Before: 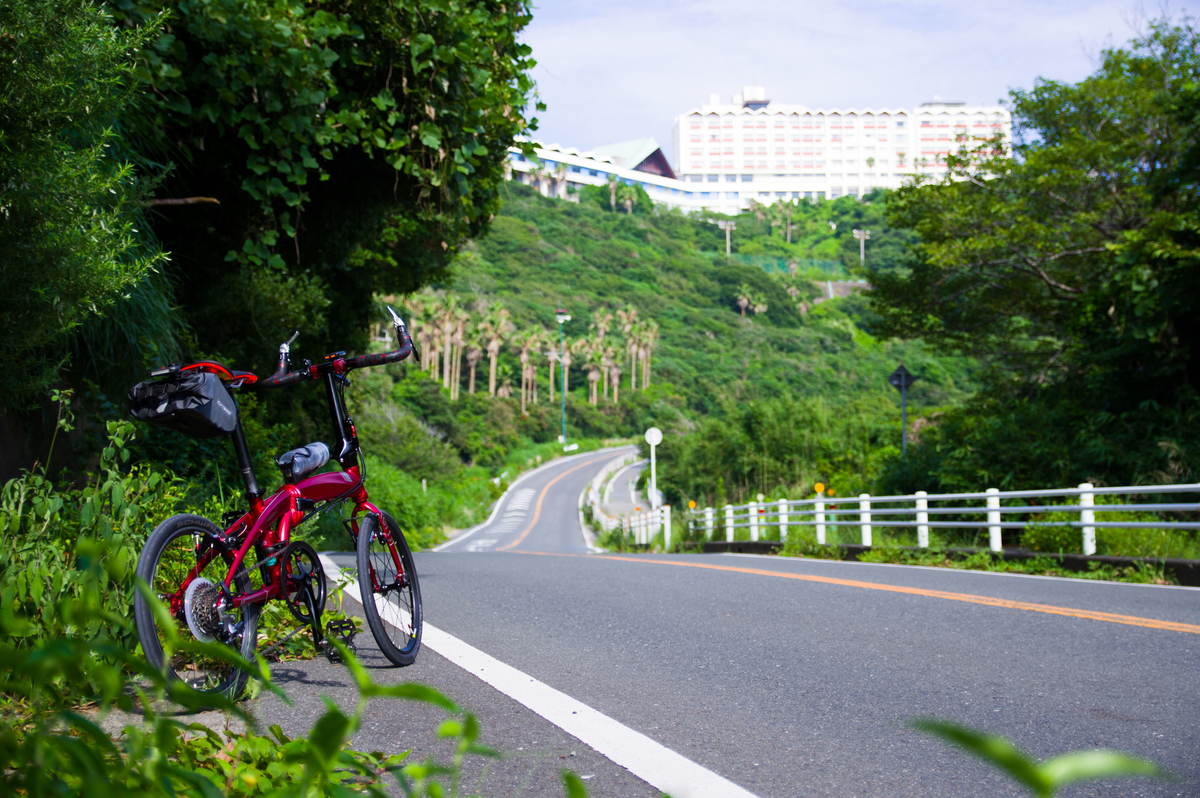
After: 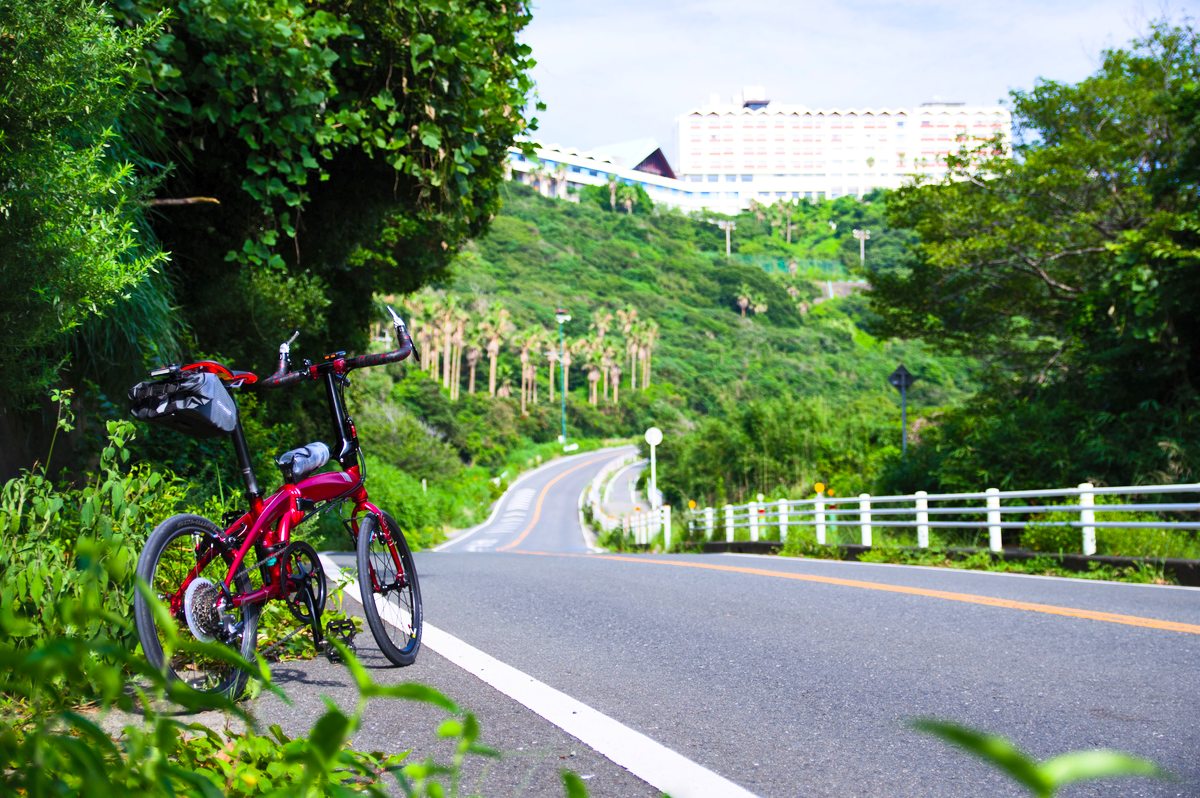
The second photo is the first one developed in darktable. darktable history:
shadows and highlights: white point adjustment 1, soften with gaussian
contrast brightness saturation: contrast 0.2, brightness 0.16, saturation 0.22
